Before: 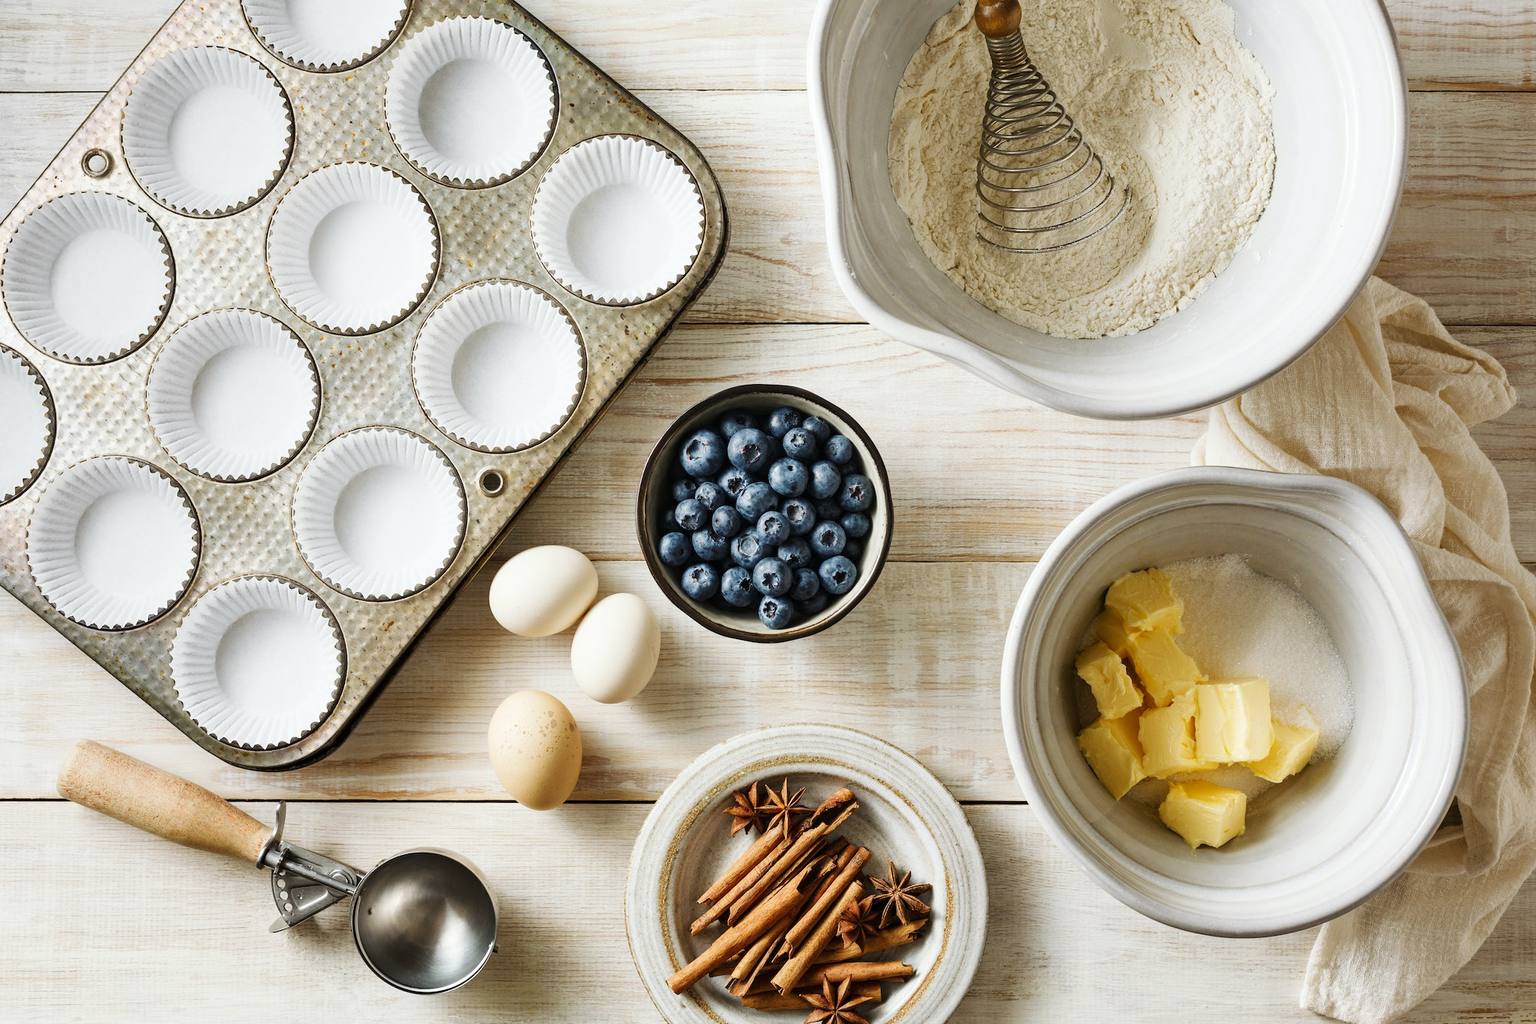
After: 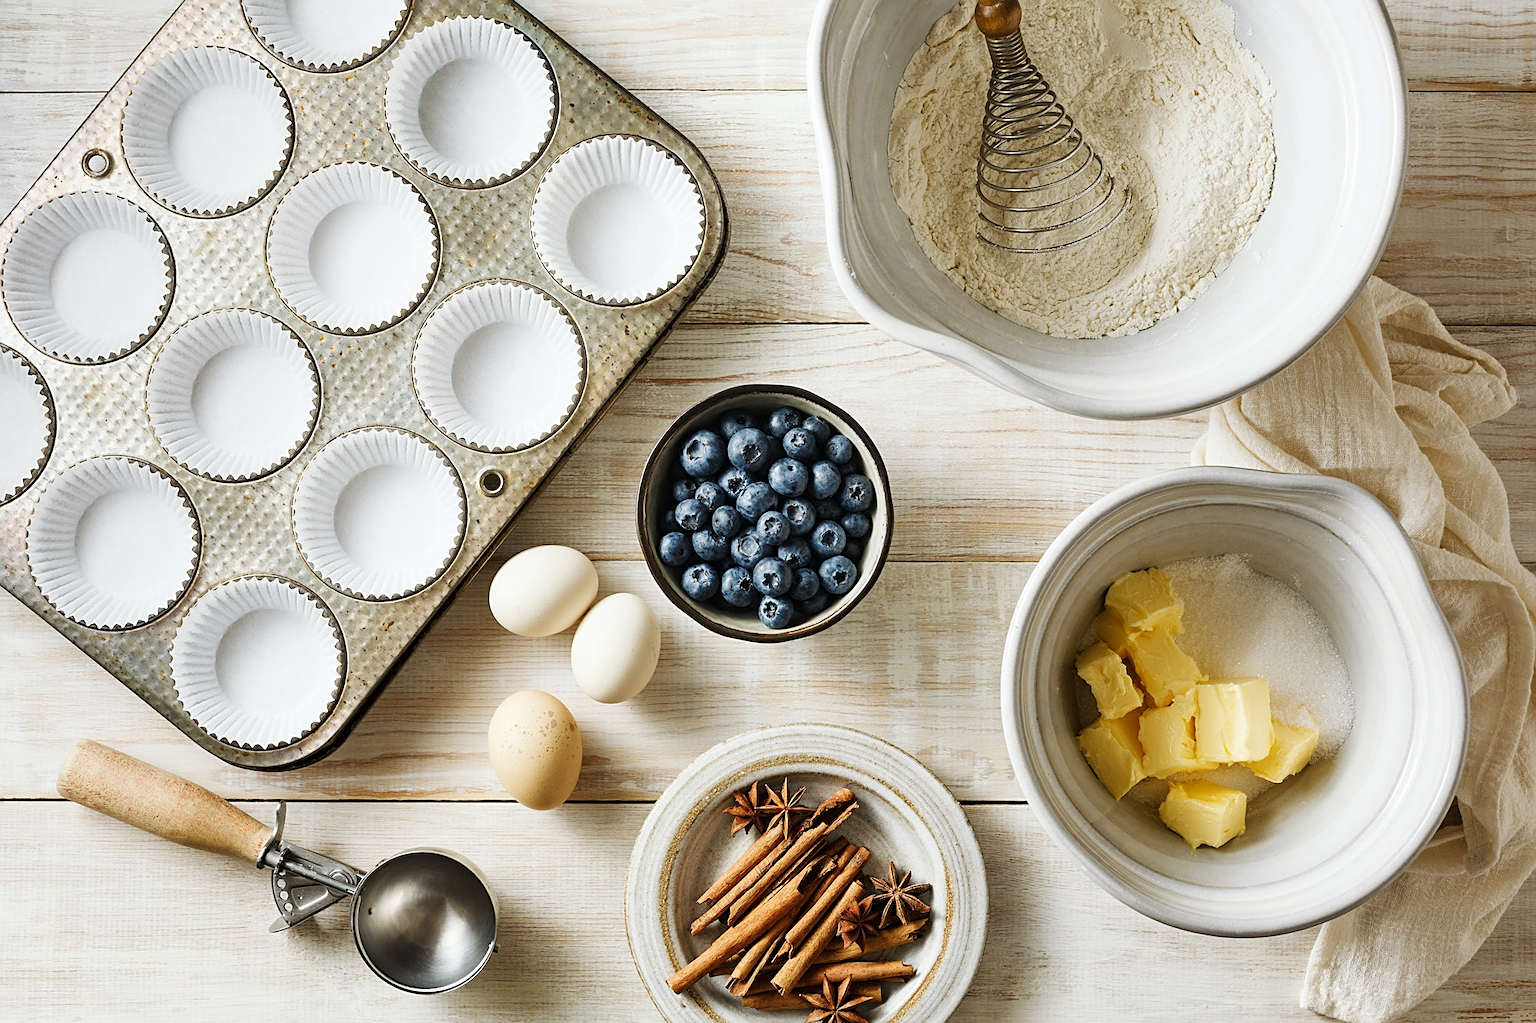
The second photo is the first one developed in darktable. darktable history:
sharpen: amount 0.477
